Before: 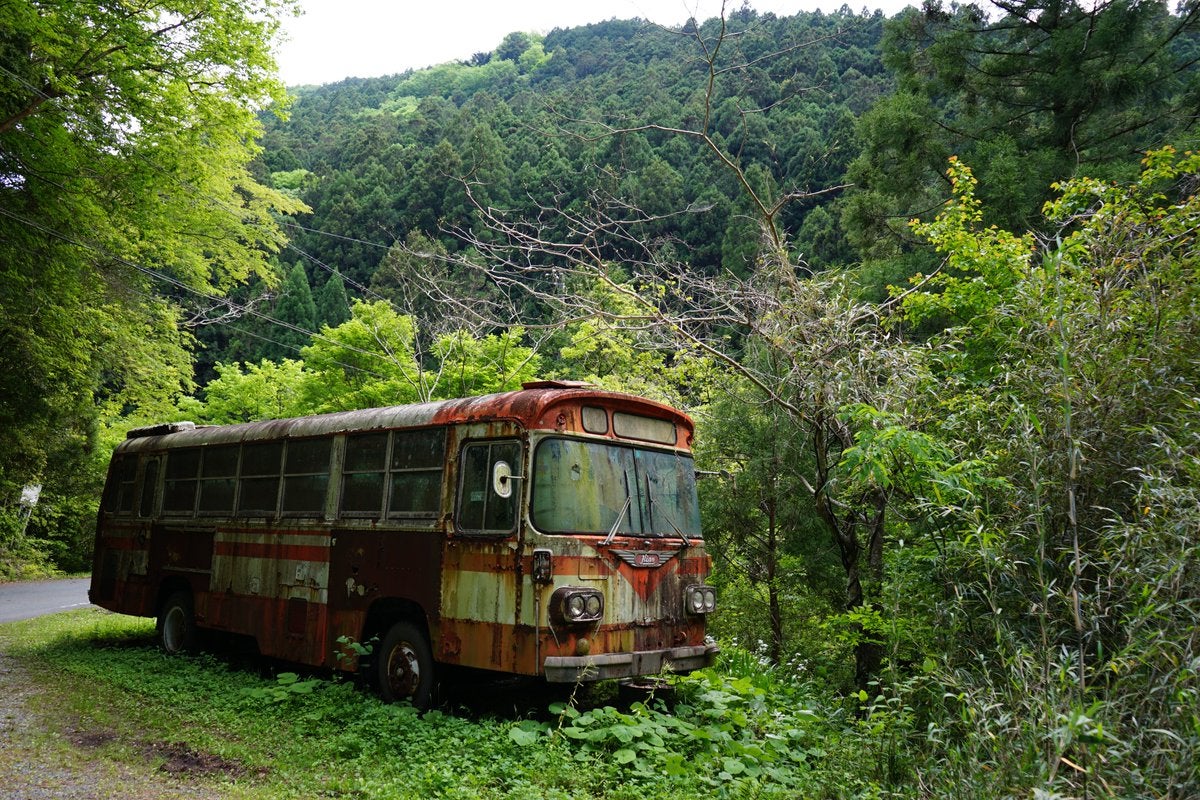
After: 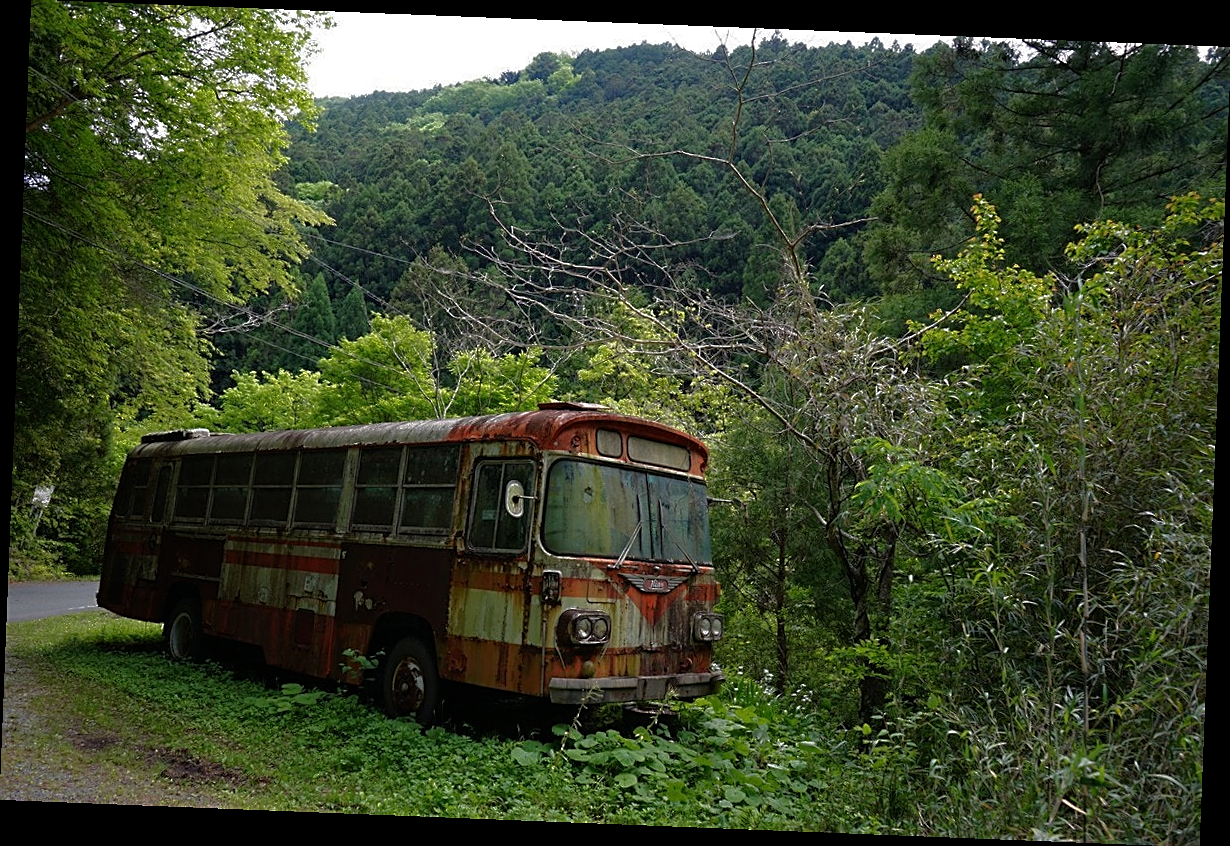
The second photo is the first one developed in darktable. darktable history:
sharpen: on, module defaults
base curve: curves: ch0 [(0, 0) (0.826, 0.587) (1, 1)]
rotate and perspective: rotation 2.27°, automatic cropping off
